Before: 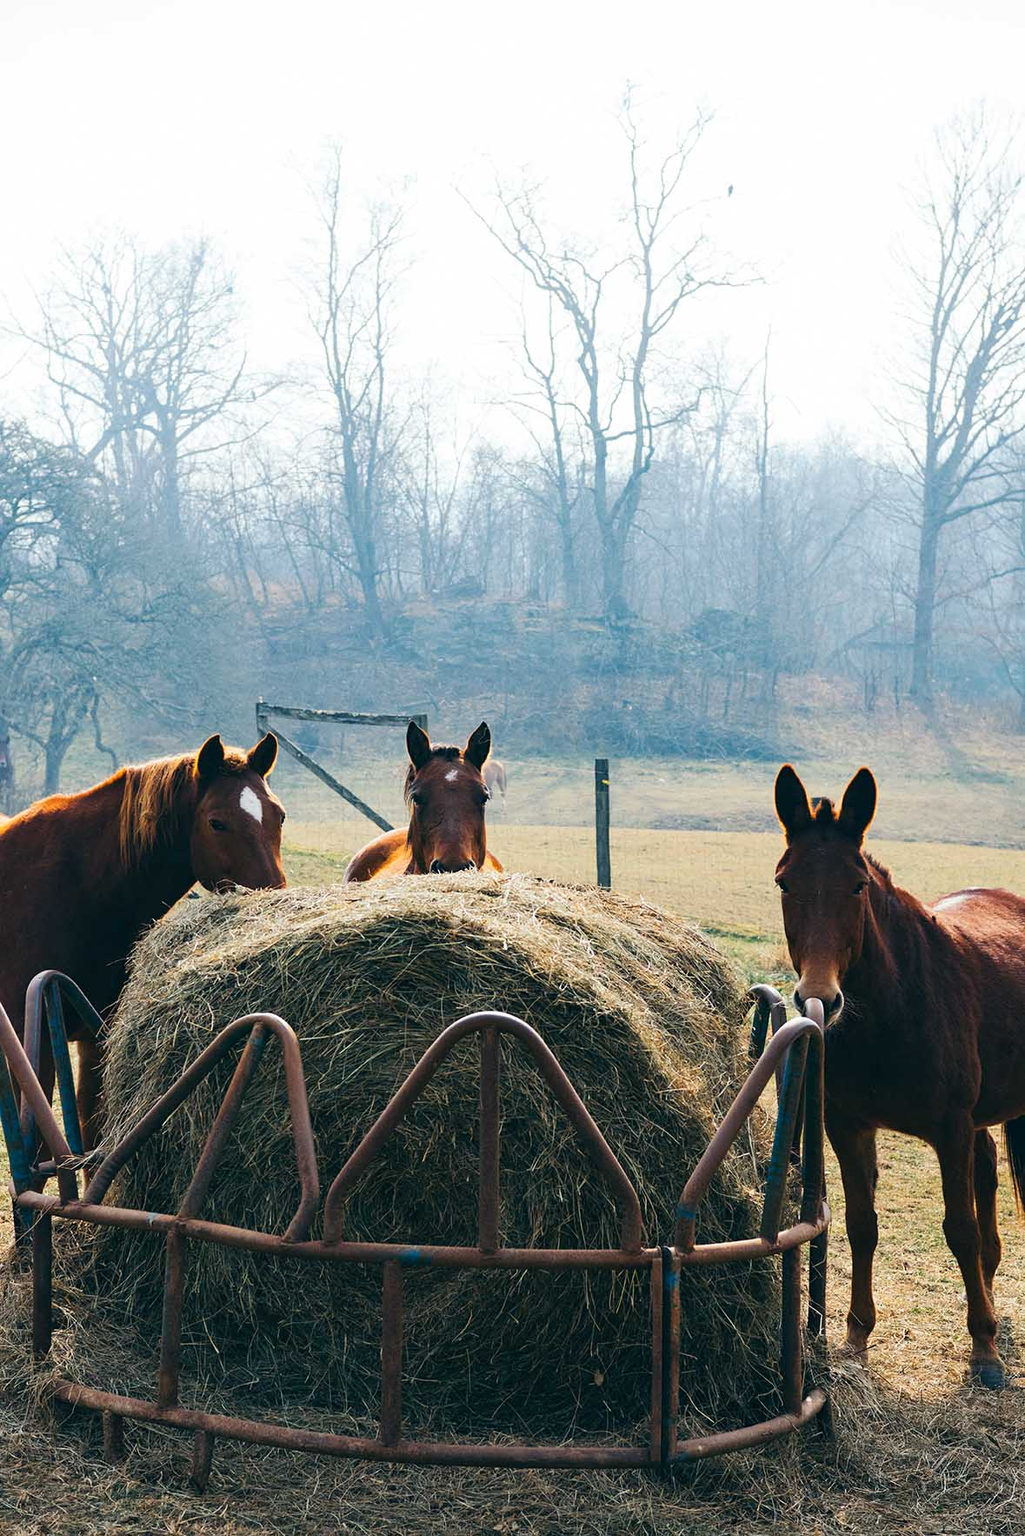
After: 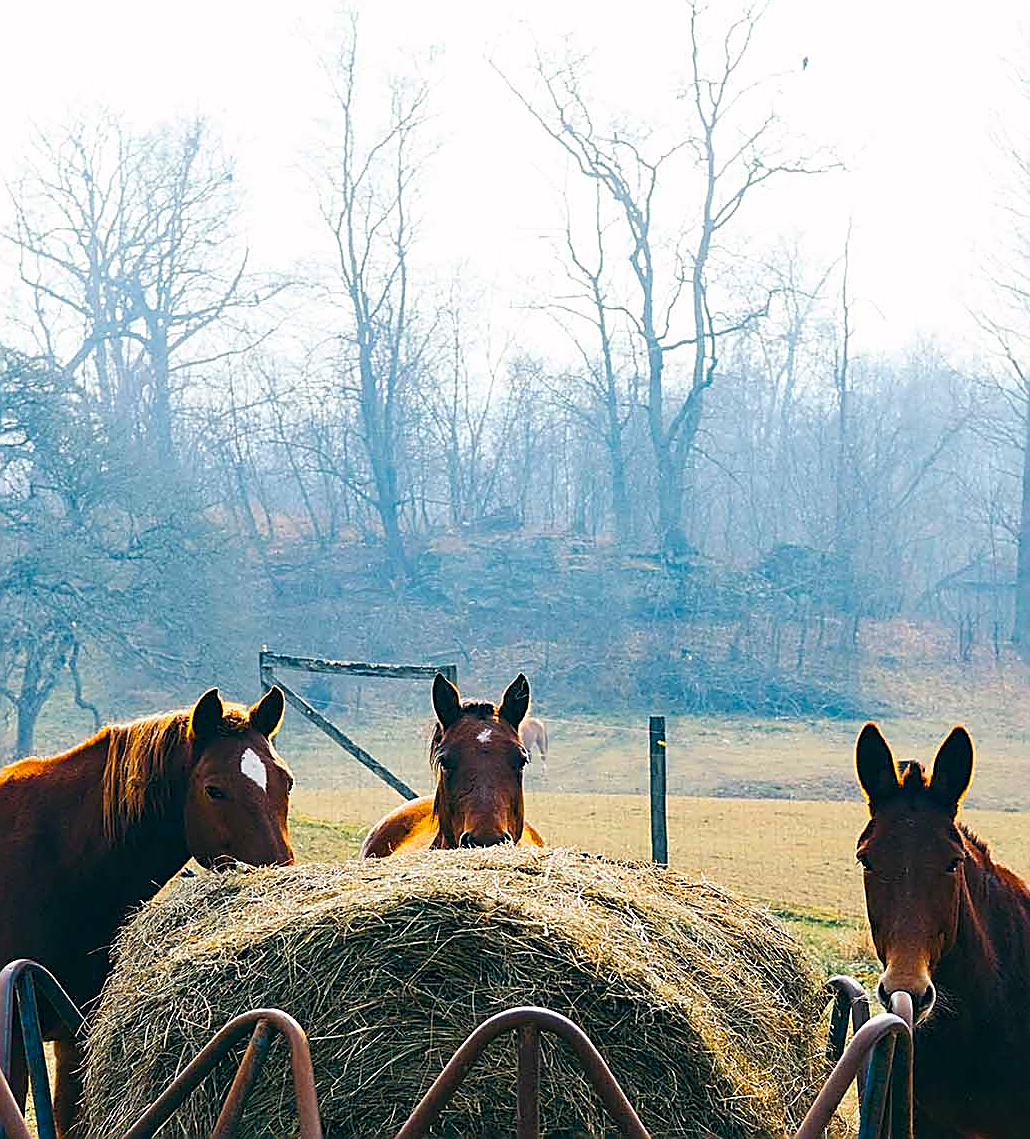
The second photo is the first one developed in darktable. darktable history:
color balance rgb: highlights gain › chroma 0.256%, highlights gain › hue 331.94°, perceptual saturation grading › global saturation 24.94%, global vibrance 24.666%
sharpen: radius 1.693, amount 1.29
crop: left 3.005%, top 8.848%, right 9.611%, bottom 26.602%
